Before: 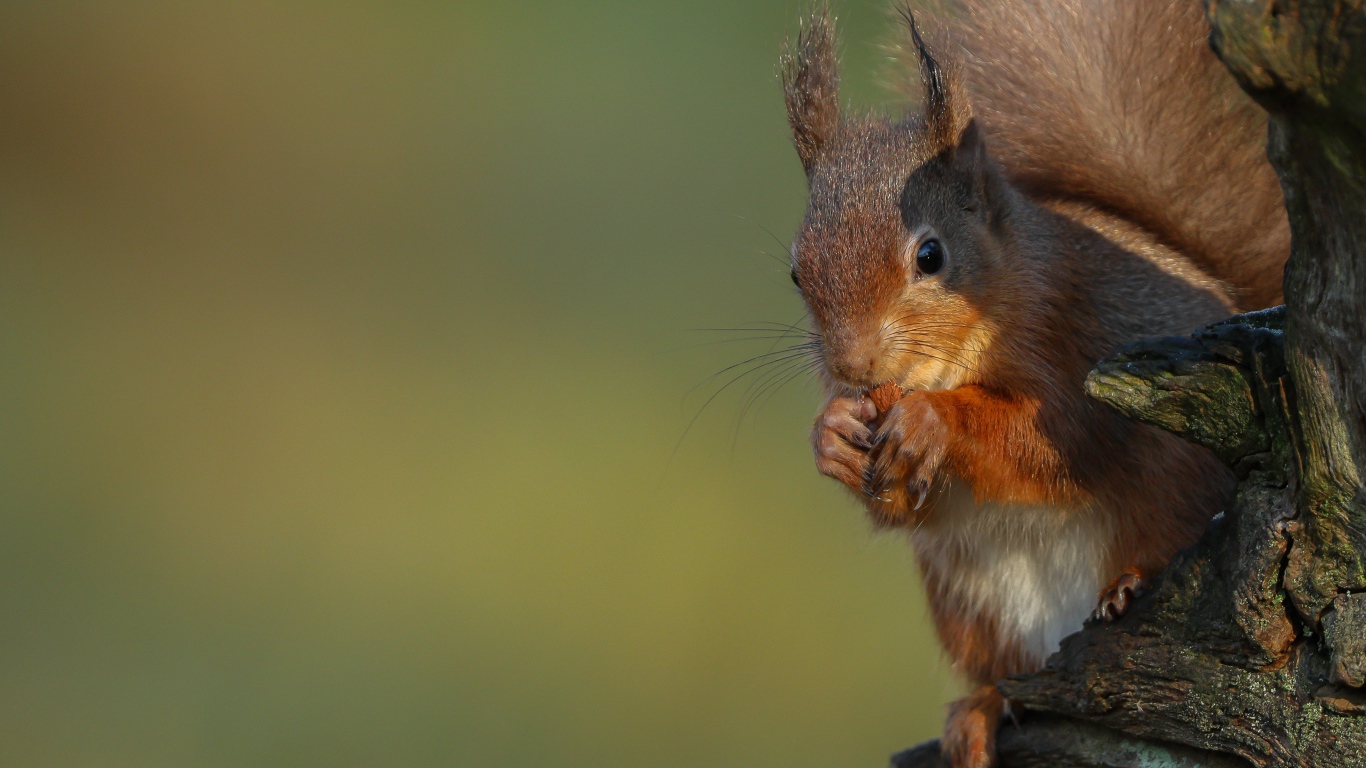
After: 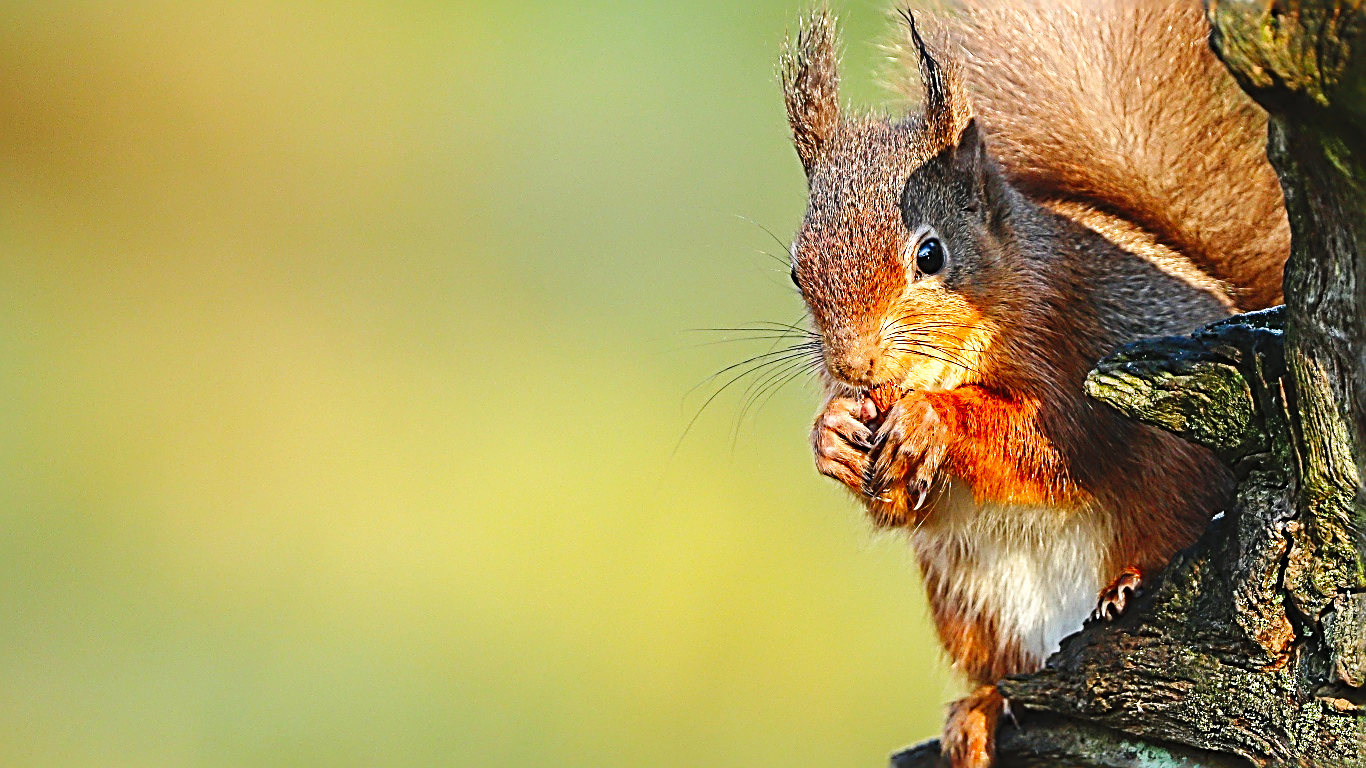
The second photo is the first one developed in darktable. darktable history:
base curve: curves: ch0 [(0, 0) (0.036, 0.025) (0.121, 0.166) (0.206, 0.329) (0.605, 0.79) (1, 1)], preserve colors none
sharpen: radius 3.21, amount 1.736
contrast brightness saturation: contrast 0.083, saturation 0.204
exposure: black level correction -0.005, exposure 1.003 EV, compensate exposure bias true, compensate highlight preservation false
